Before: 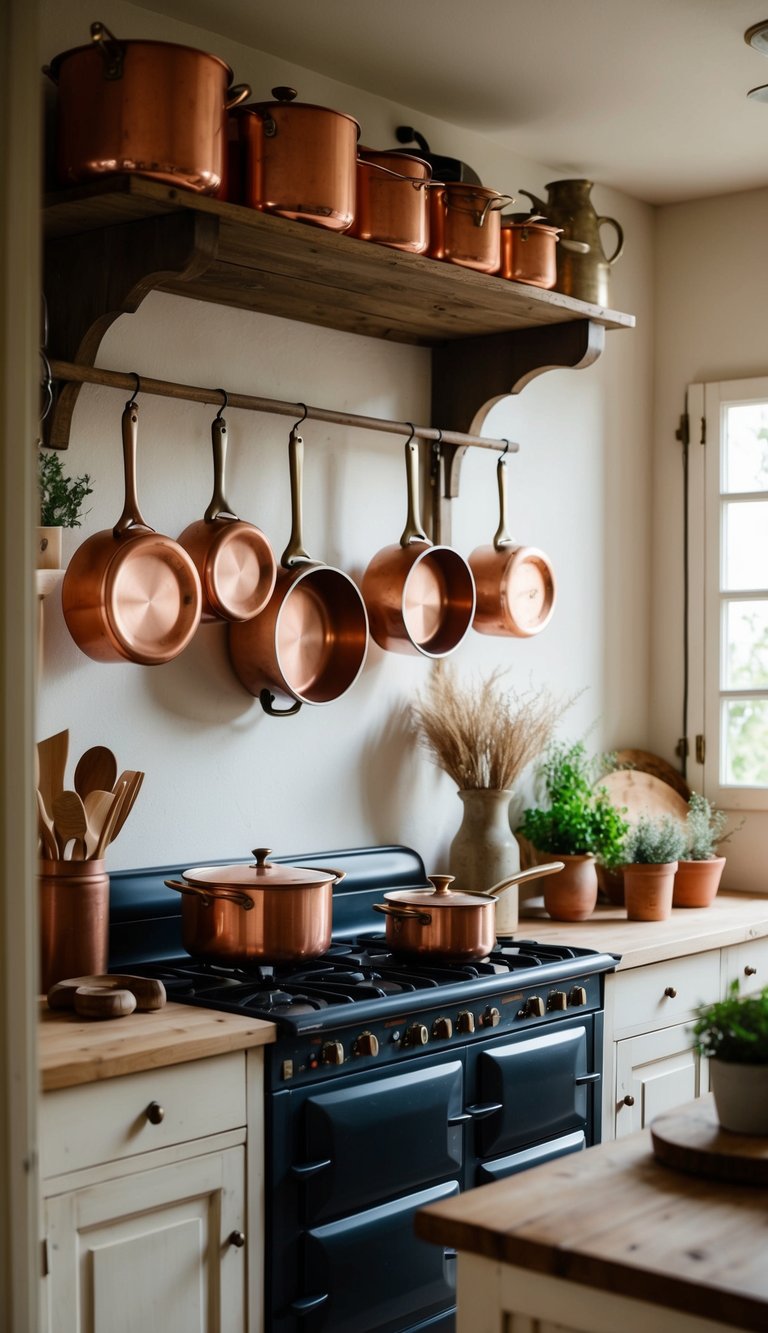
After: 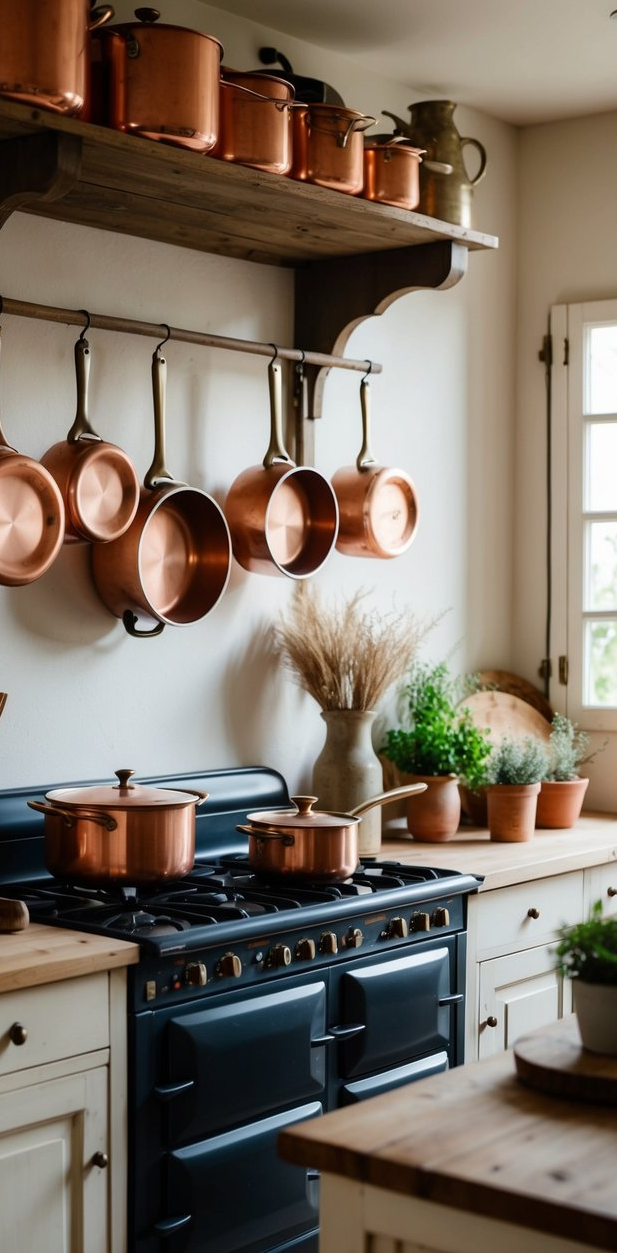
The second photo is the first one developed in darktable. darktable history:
crop and rotate: left 17.934%, top 5.974%, right 1.699%
